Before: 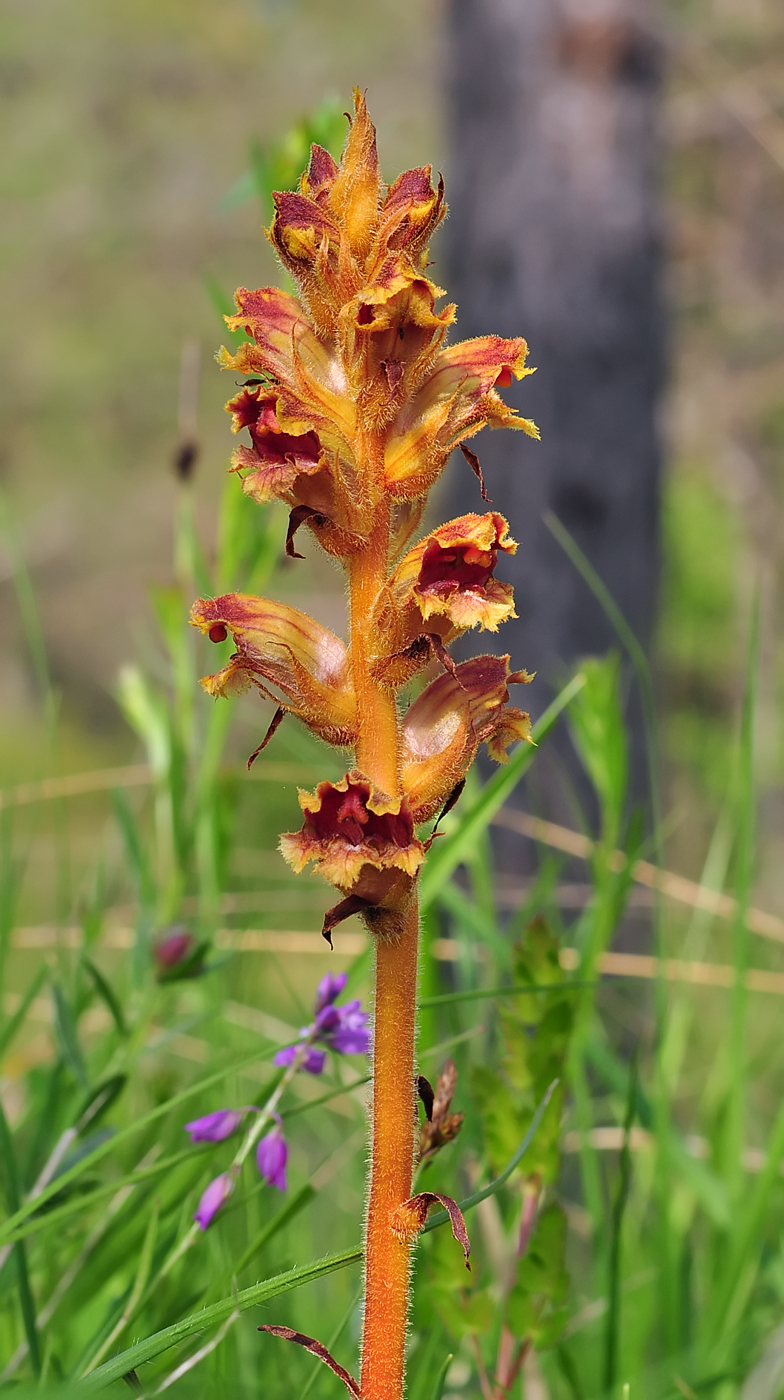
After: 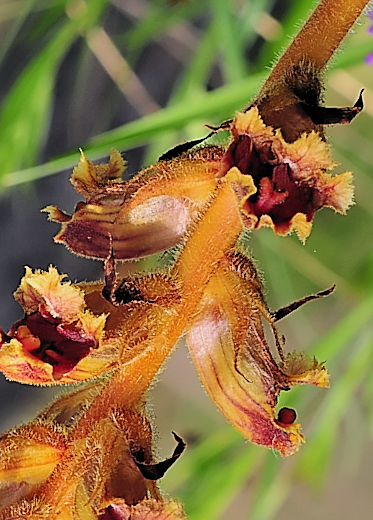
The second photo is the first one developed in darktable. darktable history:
crop and rotate: angle 146.99°, left 9.188%, top 15.643%, right 4.521%, bottom 17.003%
shadows and highlights: radius 334.42, shadows 63.33, highlights 5.17, compress 88.13%, soften with gaussian
sharpen: amount 0.591
filmic rgb: black relative exposure -5.13 EV, white relative exposure 4 EV, hardness 2.89, contrast 1.298, highlights saturation mix -29.1%, color science v6 (2022)
